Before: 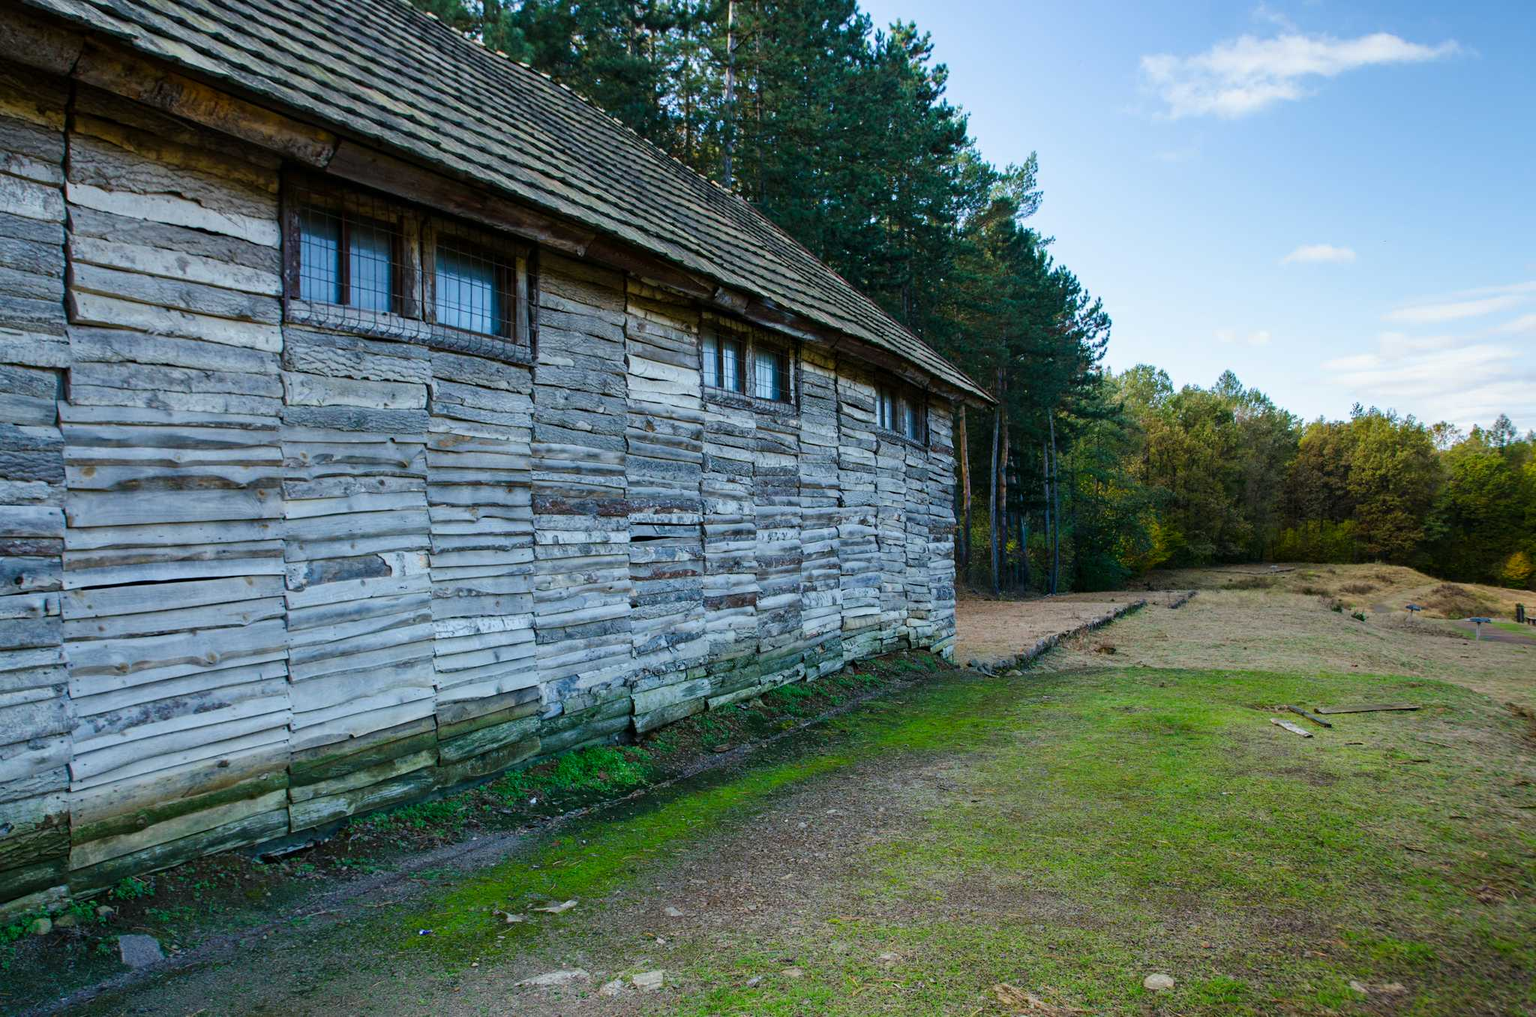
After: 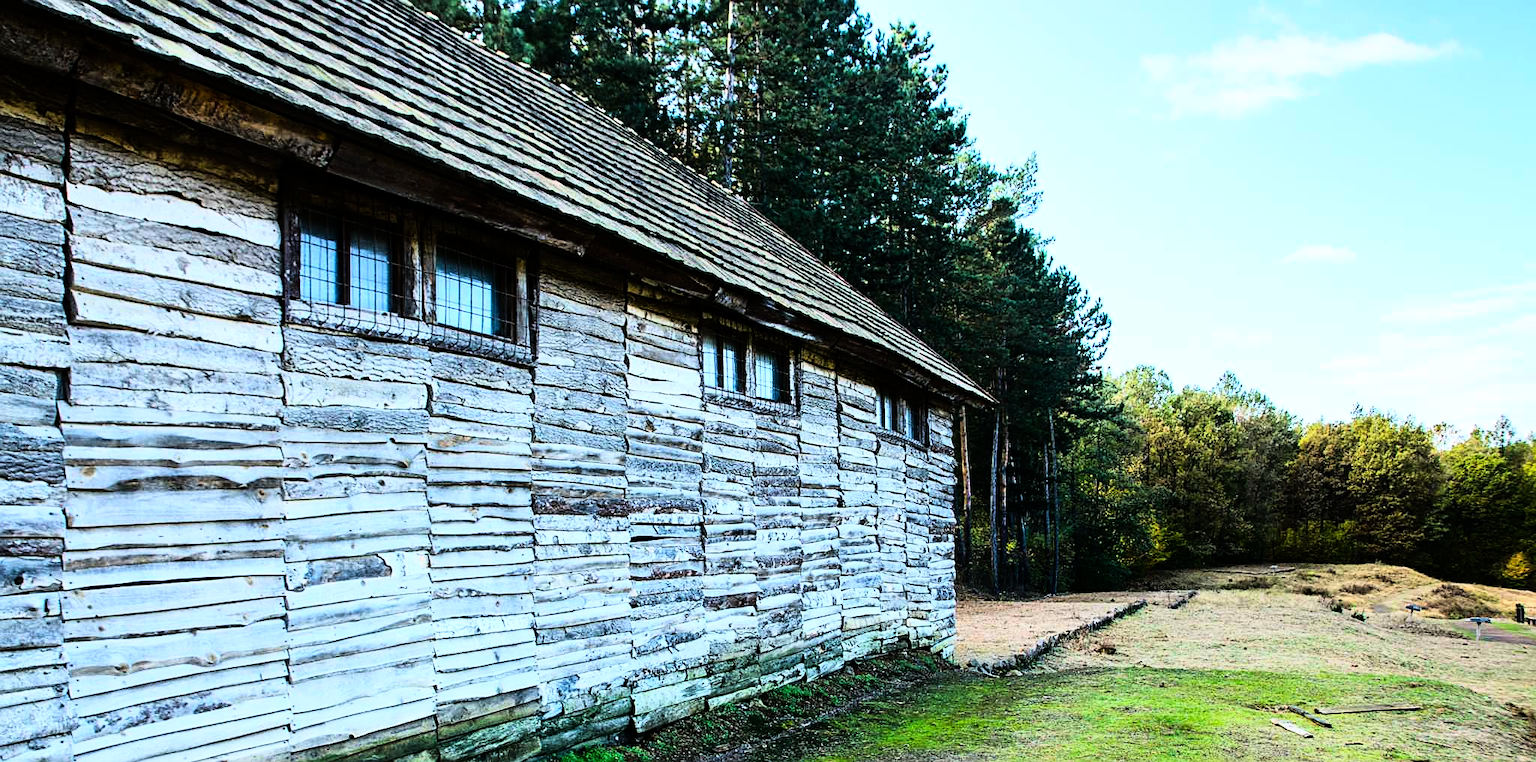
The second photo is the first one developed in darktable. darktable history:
rgb curve: curves: ch0 [(0, 0) (0.21, 0.15) (0.24, 0.21) (0.5, 0.75) (0.75, 0.96) (0.89, 0.99) (1, 1)]; ch1 [(0, 0.02) (0.21, 0.13) (0.25, 0.2) (0.5, 0.67) (0.75, 0.9) (0.89, 0.97) (1, 1)]; ch2 [(0, 0.02) (0.21, 0.13) (0.25, 0.2) (0.5, 0.67) (0.75, 0.9) (0.89, 0.97) (1, 1)], compensate middle gray true
crop: bottom 24.988%
sharpen: on, module defaults
